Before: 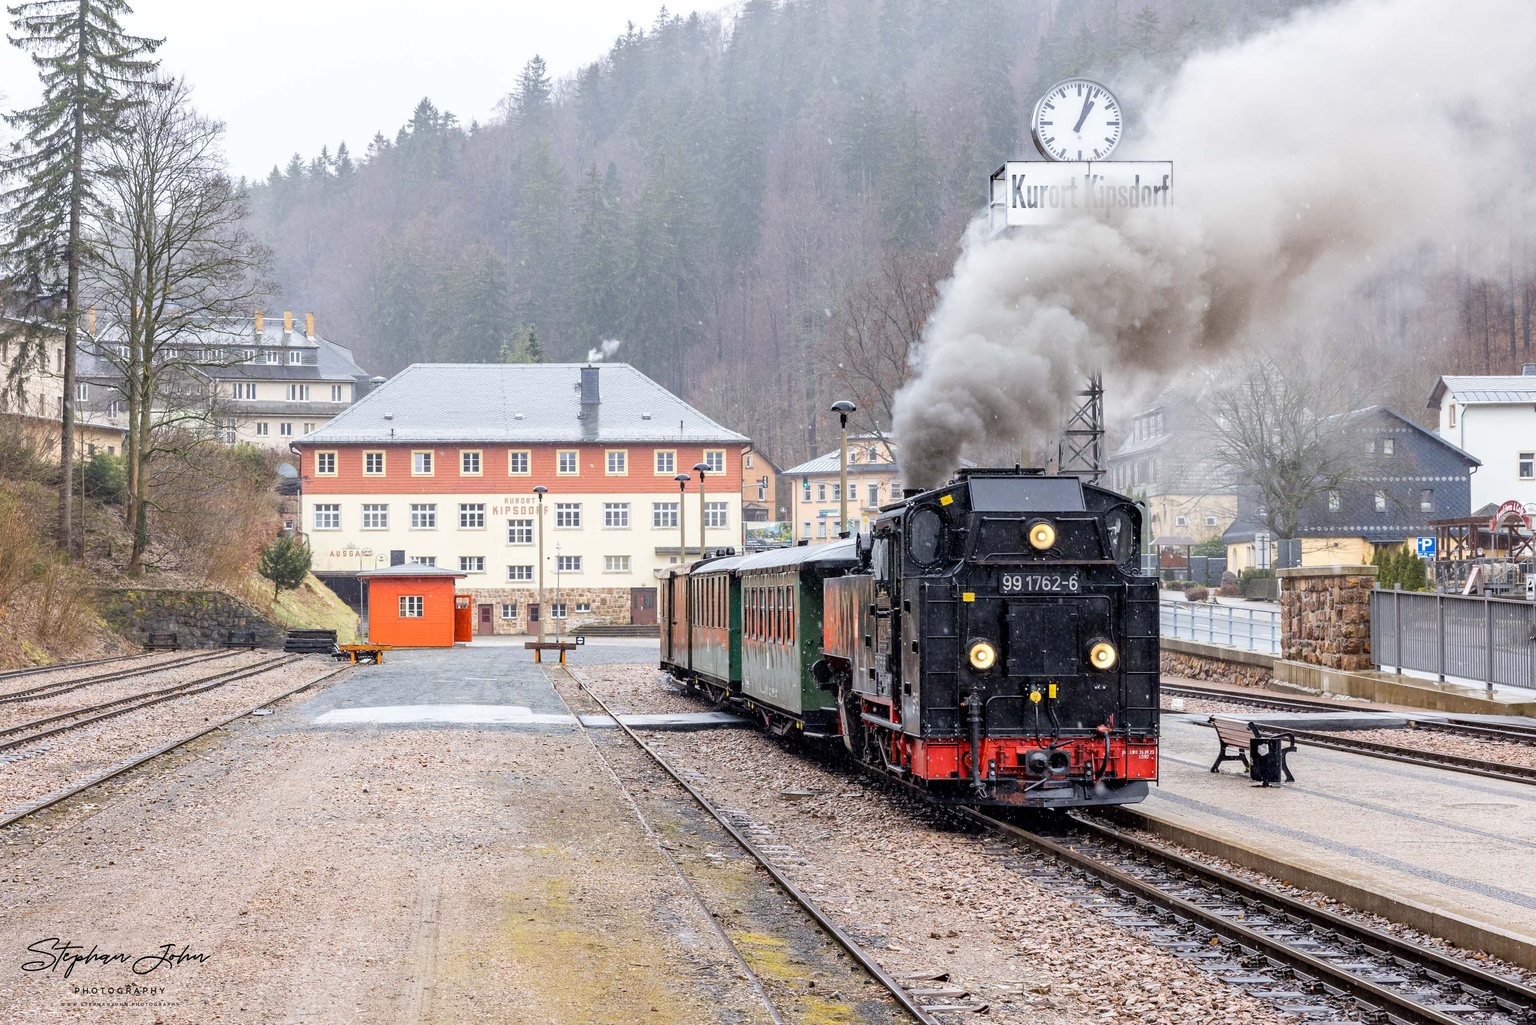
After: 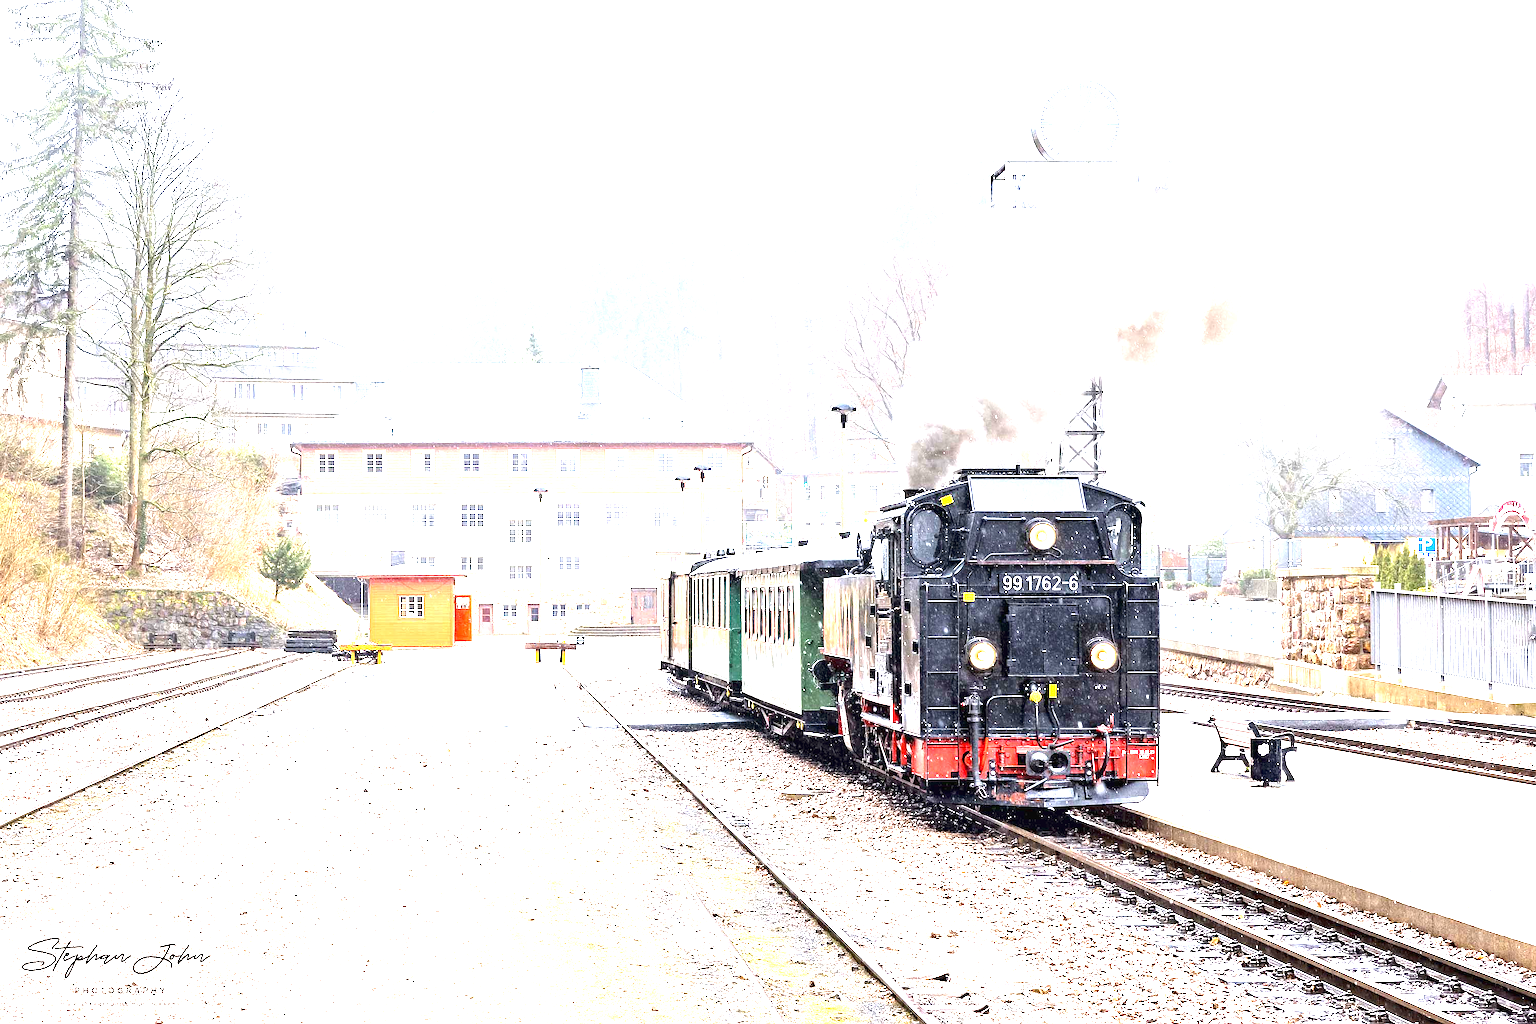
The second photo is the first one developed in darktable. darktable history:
exposure: black level correction 0, exposure 2.327 EV, compensate exposure bias true, compensate highlight preservation false
sharpen: radius 1
